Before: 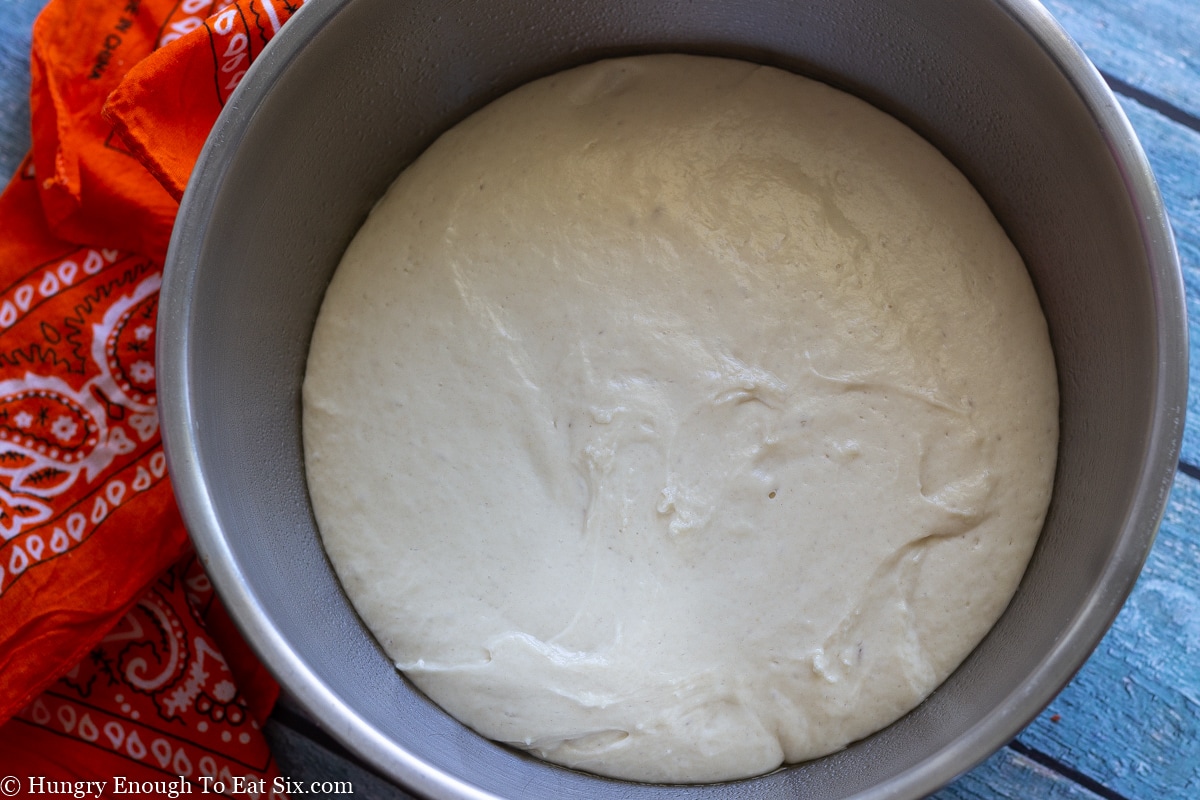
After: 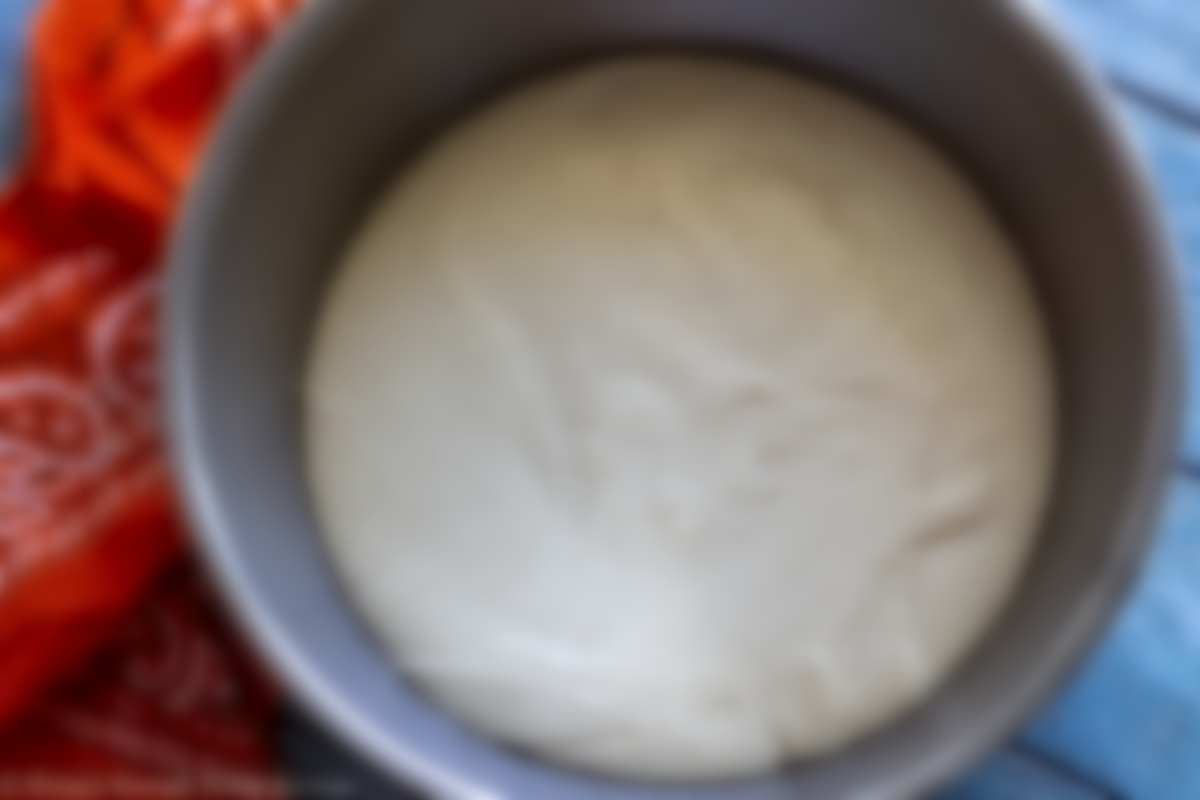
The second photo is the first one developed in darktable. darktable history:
local contrast: detail 130%
lowpass: on, module defaults
